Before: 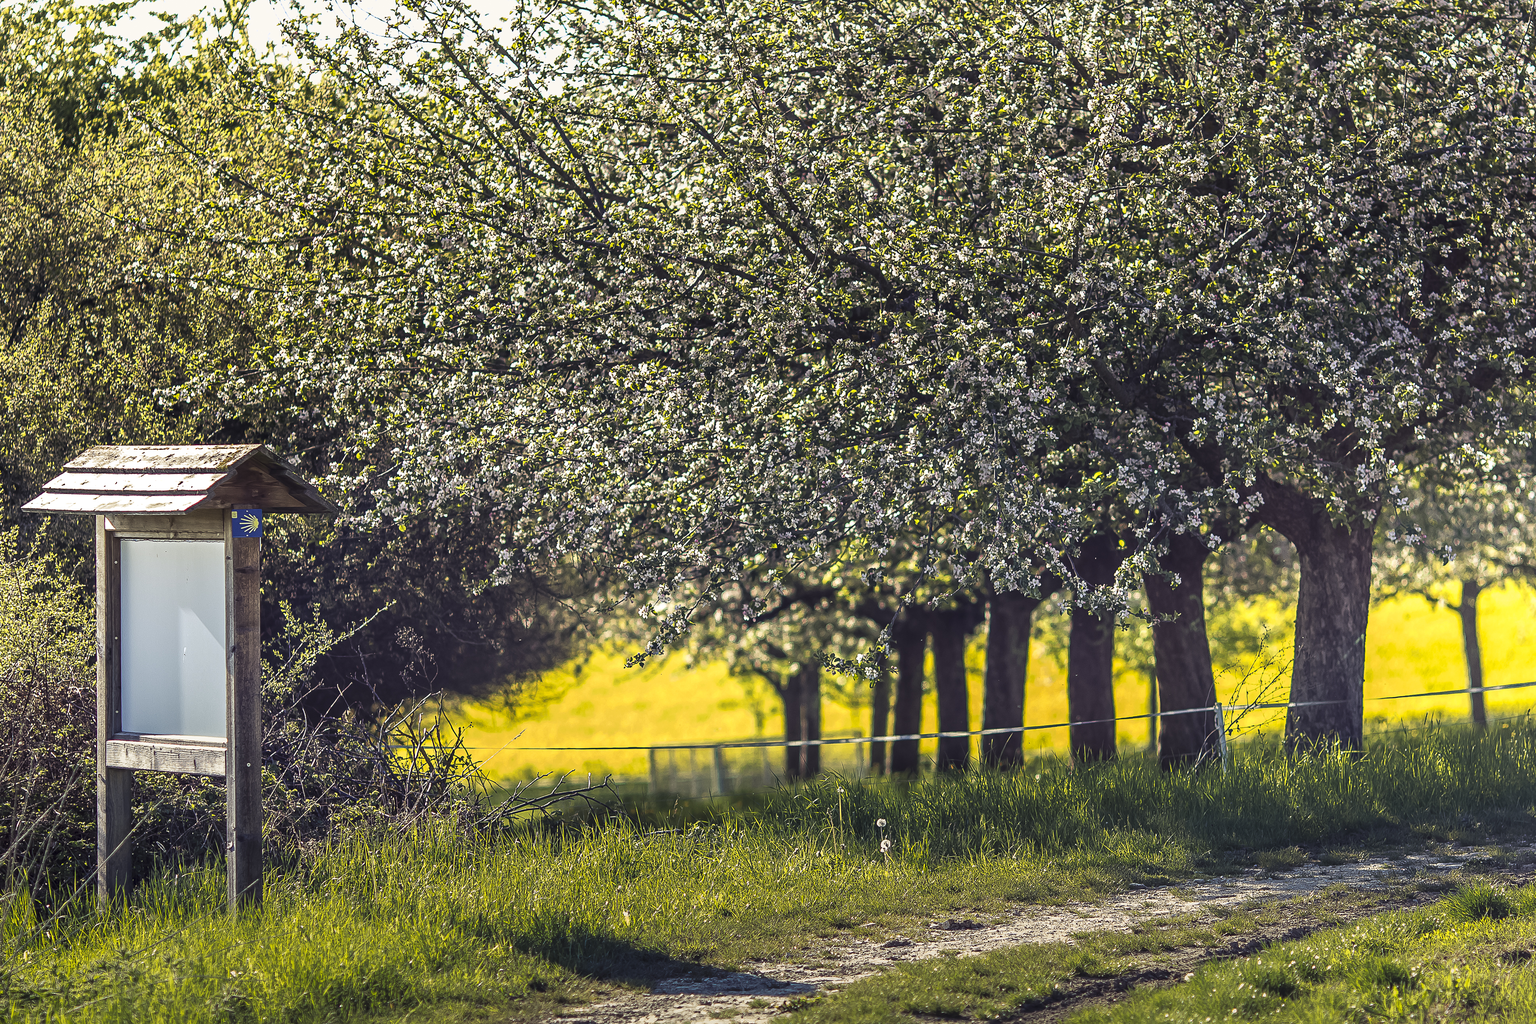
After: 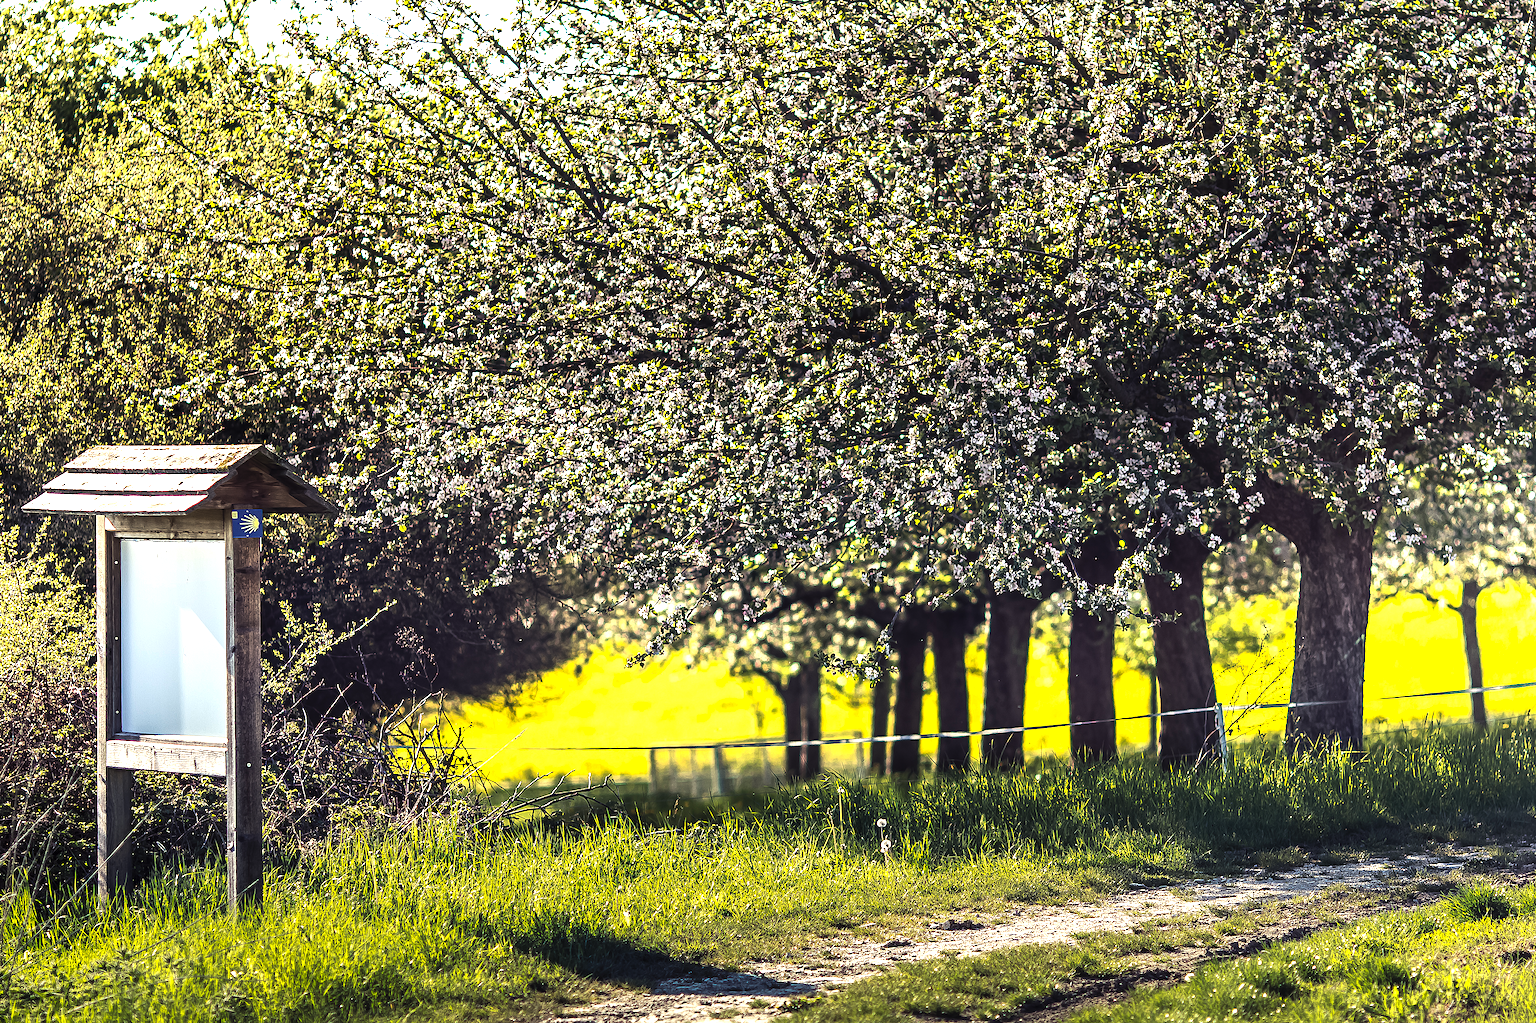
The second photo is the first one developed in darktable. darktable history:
tone equalizer: -8 EV -1.09 EV, -7 EV -0.983 EV, -6 EV -0.876 EV, -5 EV -0.558 EV, -3 EV 0.587 EV, -2 EV 0.844 EV, -1 EV 1.01 EV, +0 EV 1.08 EV, edges refinement/feathering 500, mask exposure compensation -1.57 EV, preserve details no
tone curve: curves: ch0 [(0, 0) (0.003, 0.005) (0.011, 0.019) (0.025, 0.04) (0.044, 0.064) (0.069, 0.095) (0.1, 0.129) (0.136, 0.169) (0.177, 0.207) (0.224, 0.247) (0.277, 0.298) (0.335, 0.354) (0.399, 0.416) (0.468, 0.478) (0.543, 0.553) (0.623, 0.634) (0.709, 0.709) (0.801, 0.817) (0.898, 0.912) (1, 1)], color space Lab, independent channels, preserve colors none
